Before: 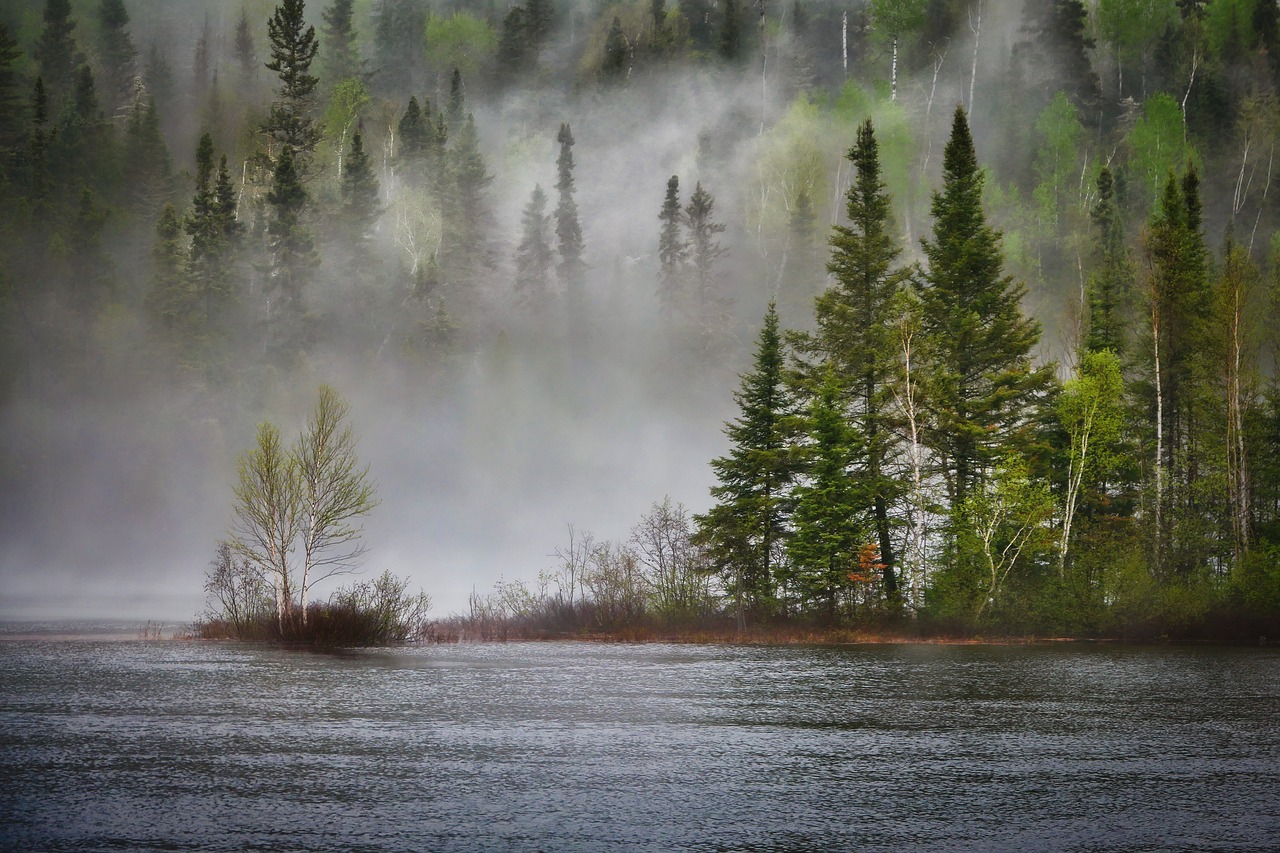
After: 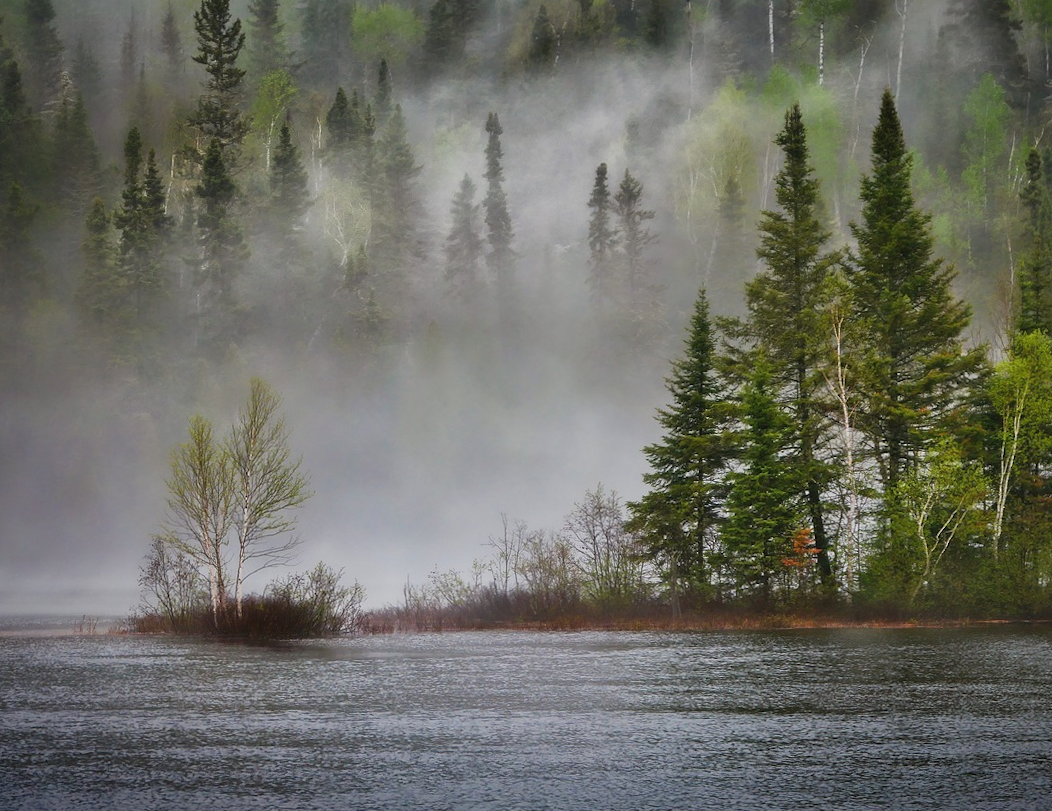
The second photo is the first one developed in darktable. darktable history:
shadows and highlights: shadows 25.12, white point adjustment -2.83, highlights -29.7
crop and rotate: angle 0.81°, left 4.428%, top 0.46%, right 11.602%, bottom 2.45%
